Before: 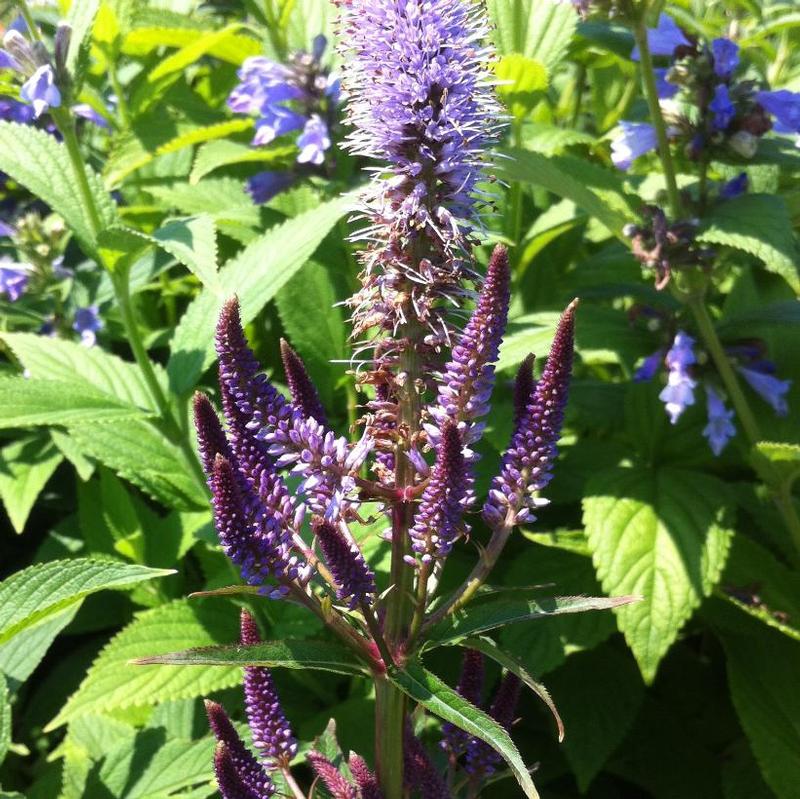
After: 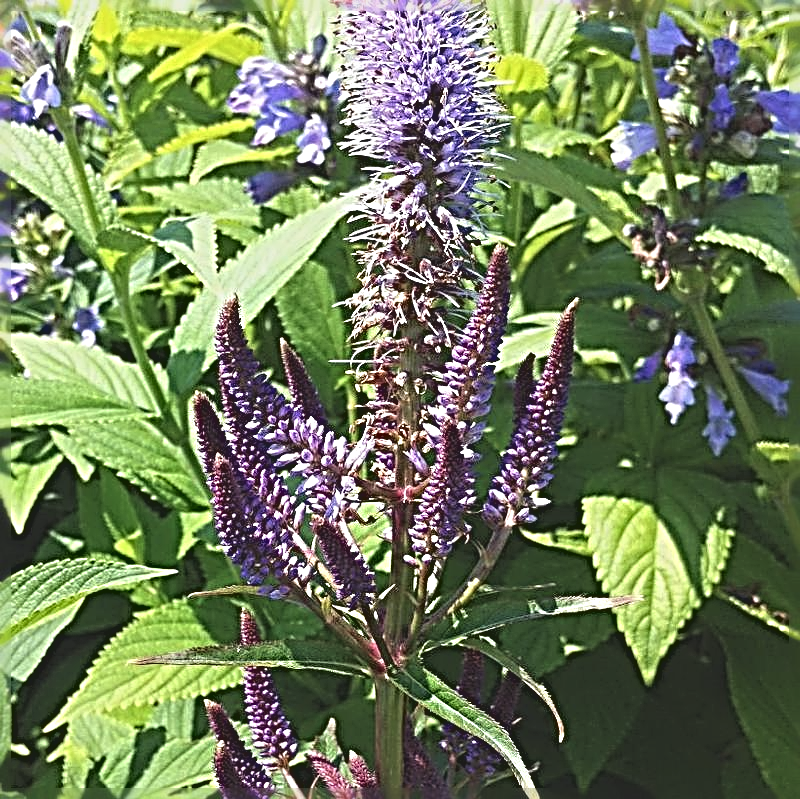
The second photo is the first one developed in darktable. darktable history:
exposure: black level correction -0.005, exposure 0.054 EV, compensate highlight preservation false
contrast brightness saturation: contrast -0.15, brightness 0.05, saturation -0.12
sharpen: radius 4.001, amount 2
